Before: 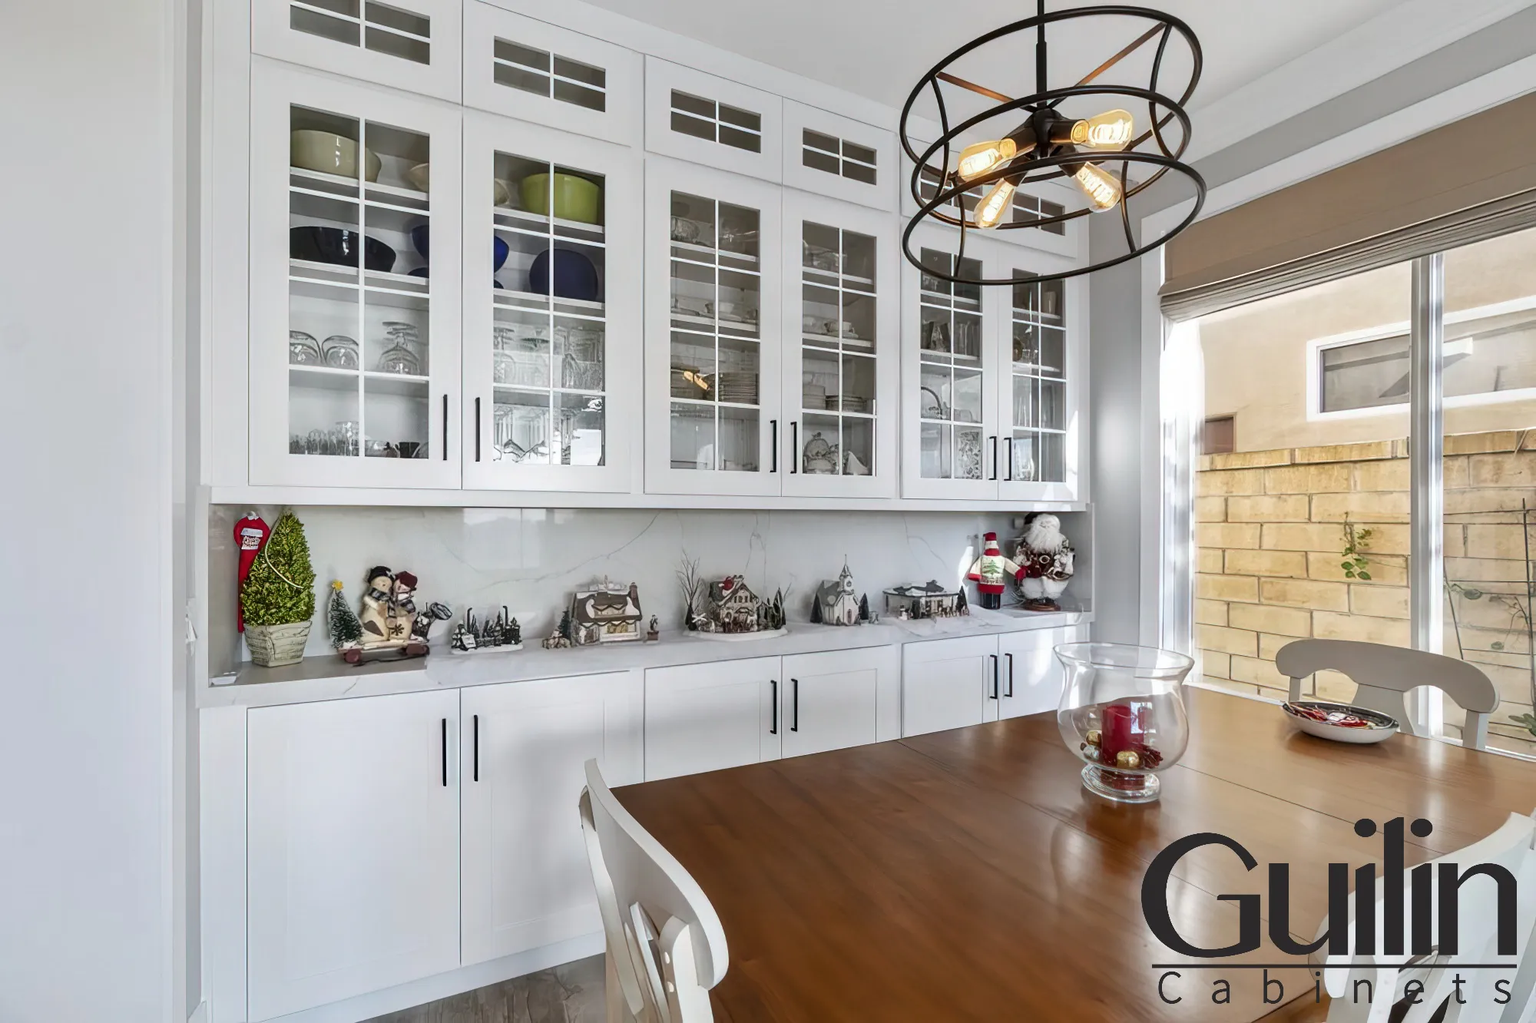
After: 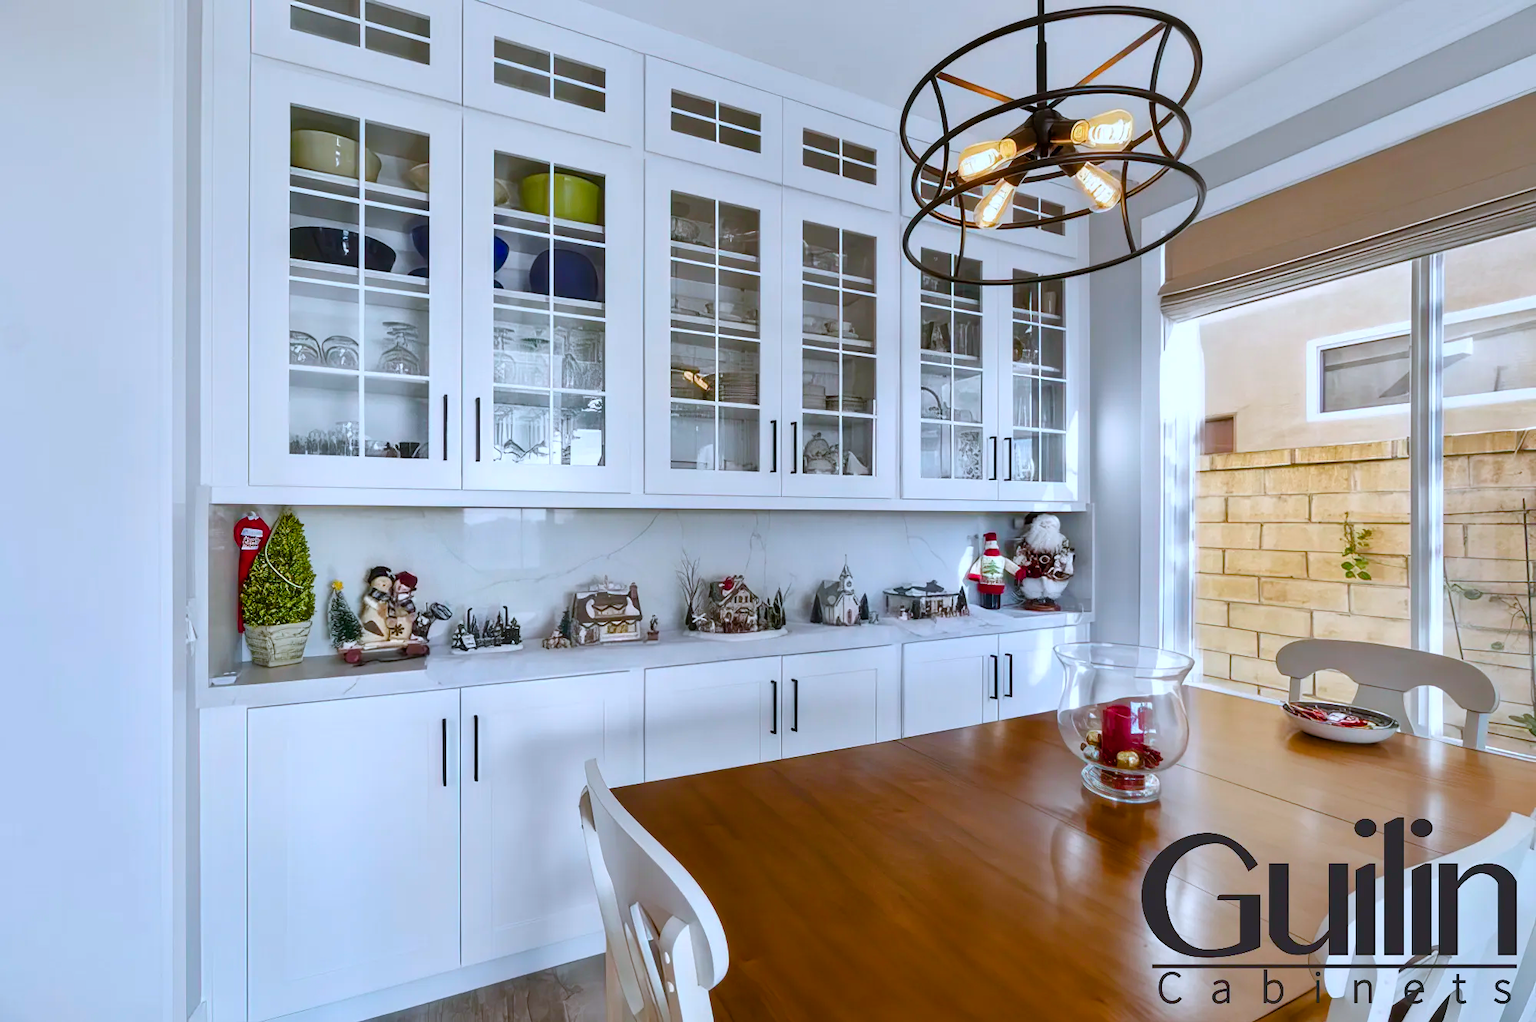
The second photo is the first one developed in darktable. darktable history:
color balance rgb: perceptual saturation grading › global saturation 20%, perceptual saturation grading › highlights -25%, perceptual saturation grading › shadows 50.52%, global vibrance 40.24%
color correction: highlights a* -2.24, highlights b* -18.1
